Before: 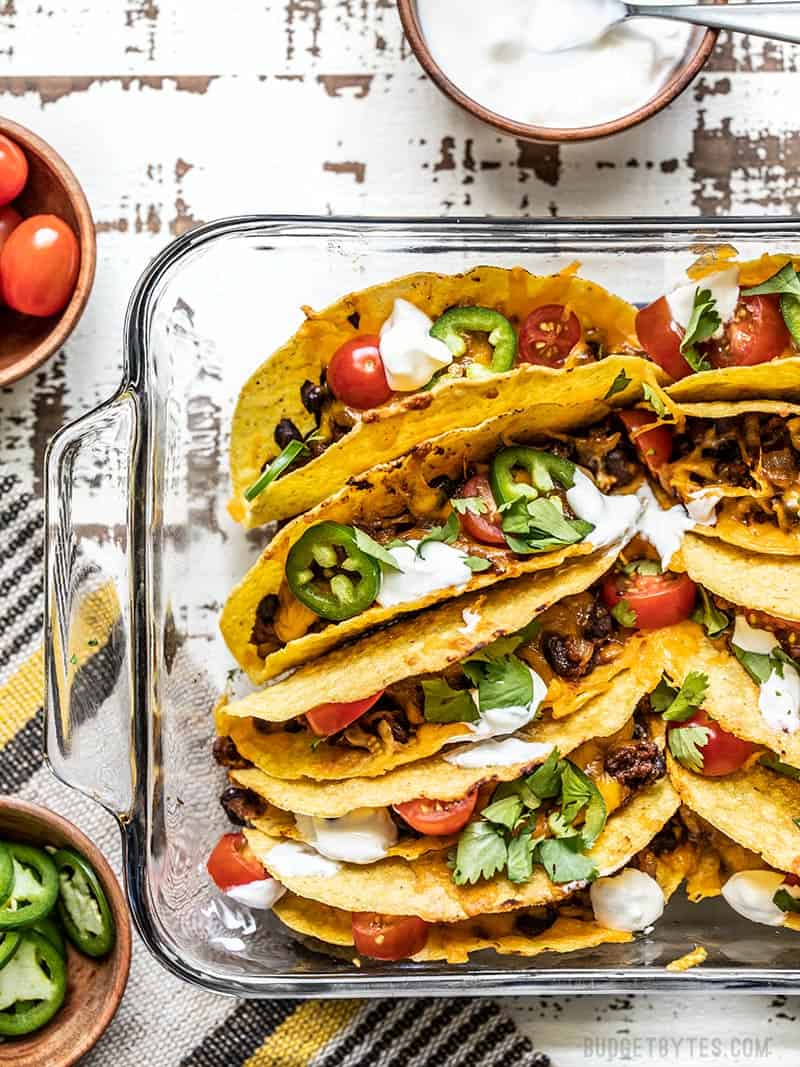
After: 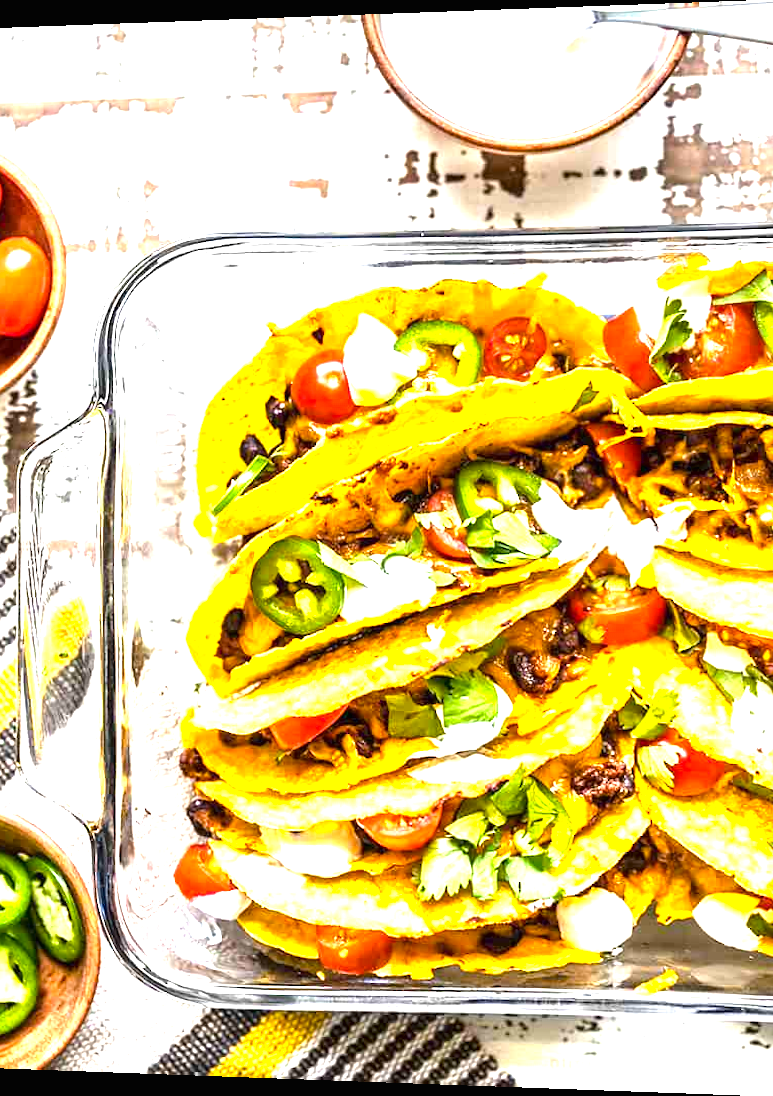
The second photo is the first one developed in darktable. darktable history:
crop and rotate: left 3.238%
rotate and perspective: lens shift (horizontal) -0.055, automatic cropping off
exposure: black level correction 0, exposure 1.675 EV, compensate exposure bias true, compensate highlight preservation false
color balance rgb: perceptual saturation grading › global saturation 20%, global vibrance 20%
rgb levels: preserve colors max RGB
